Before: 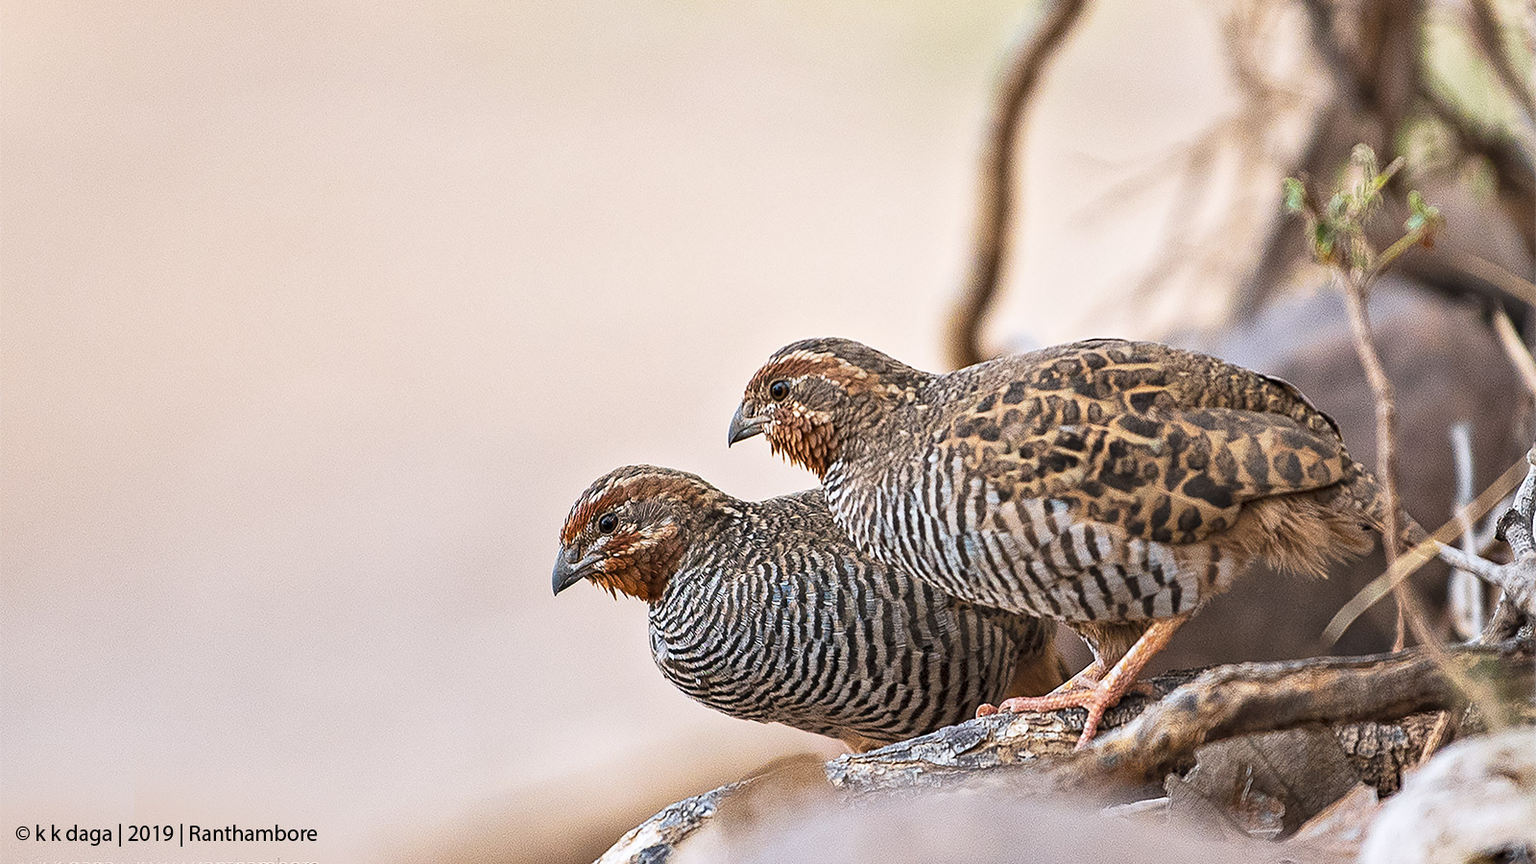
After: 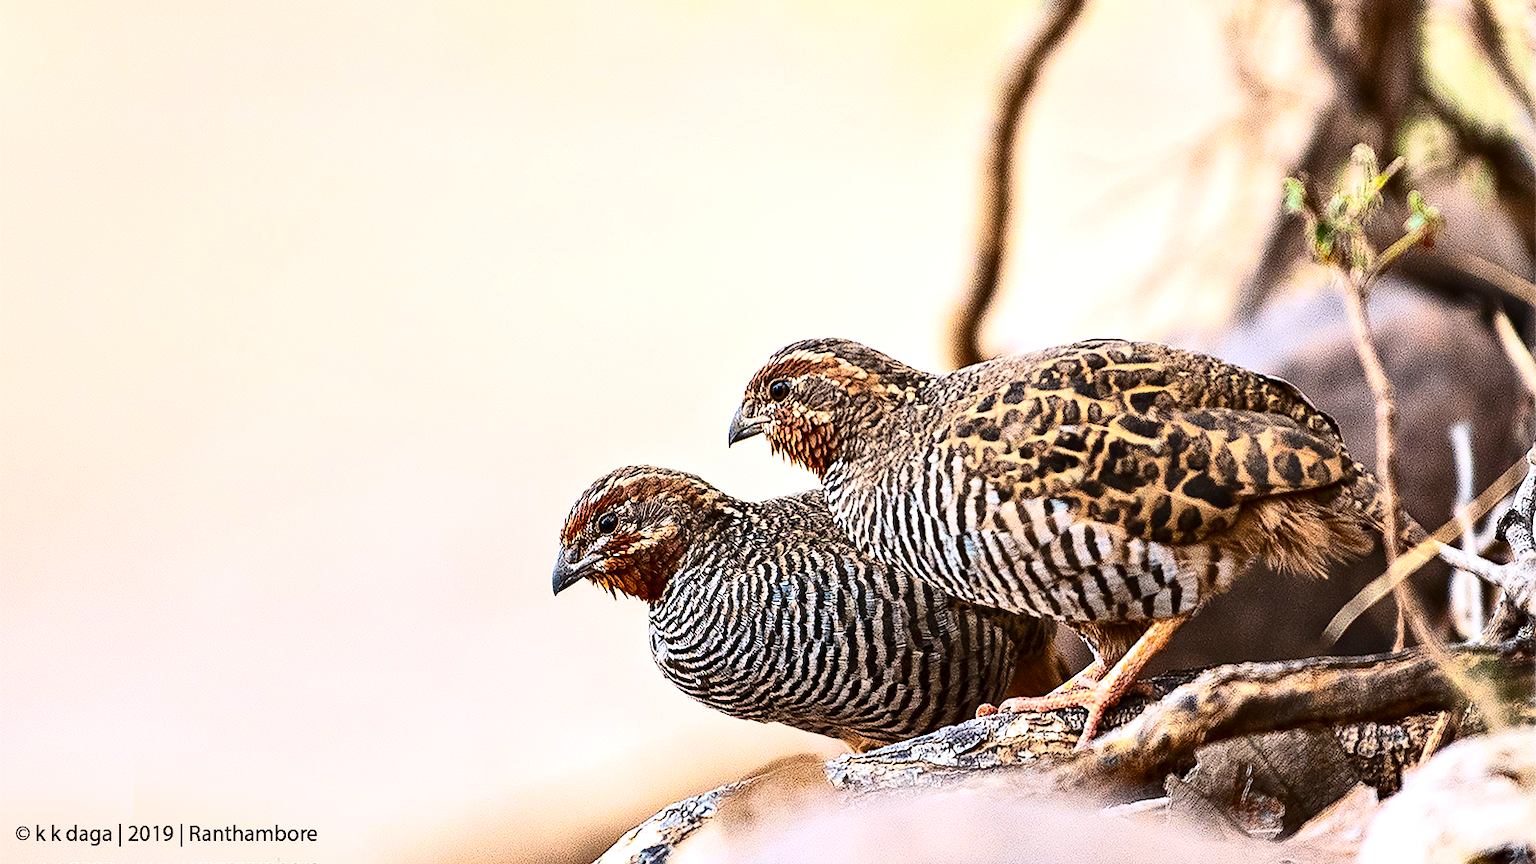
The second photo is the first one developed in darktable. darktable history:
contrast brightness saturation: contrast 0.332, brightness -0.08, saturation 0.173
levels: mode automatic, levels [0, 0.445, 1]
color balance rgb: highlights gain › luminance 1.224%, highlights gain › chroma 0.419%, highlights gain › hue 41.5°, perceptual saturation grading › global saturation 10.006%, perceptual brilliance grading › global brilliance 11.17%
